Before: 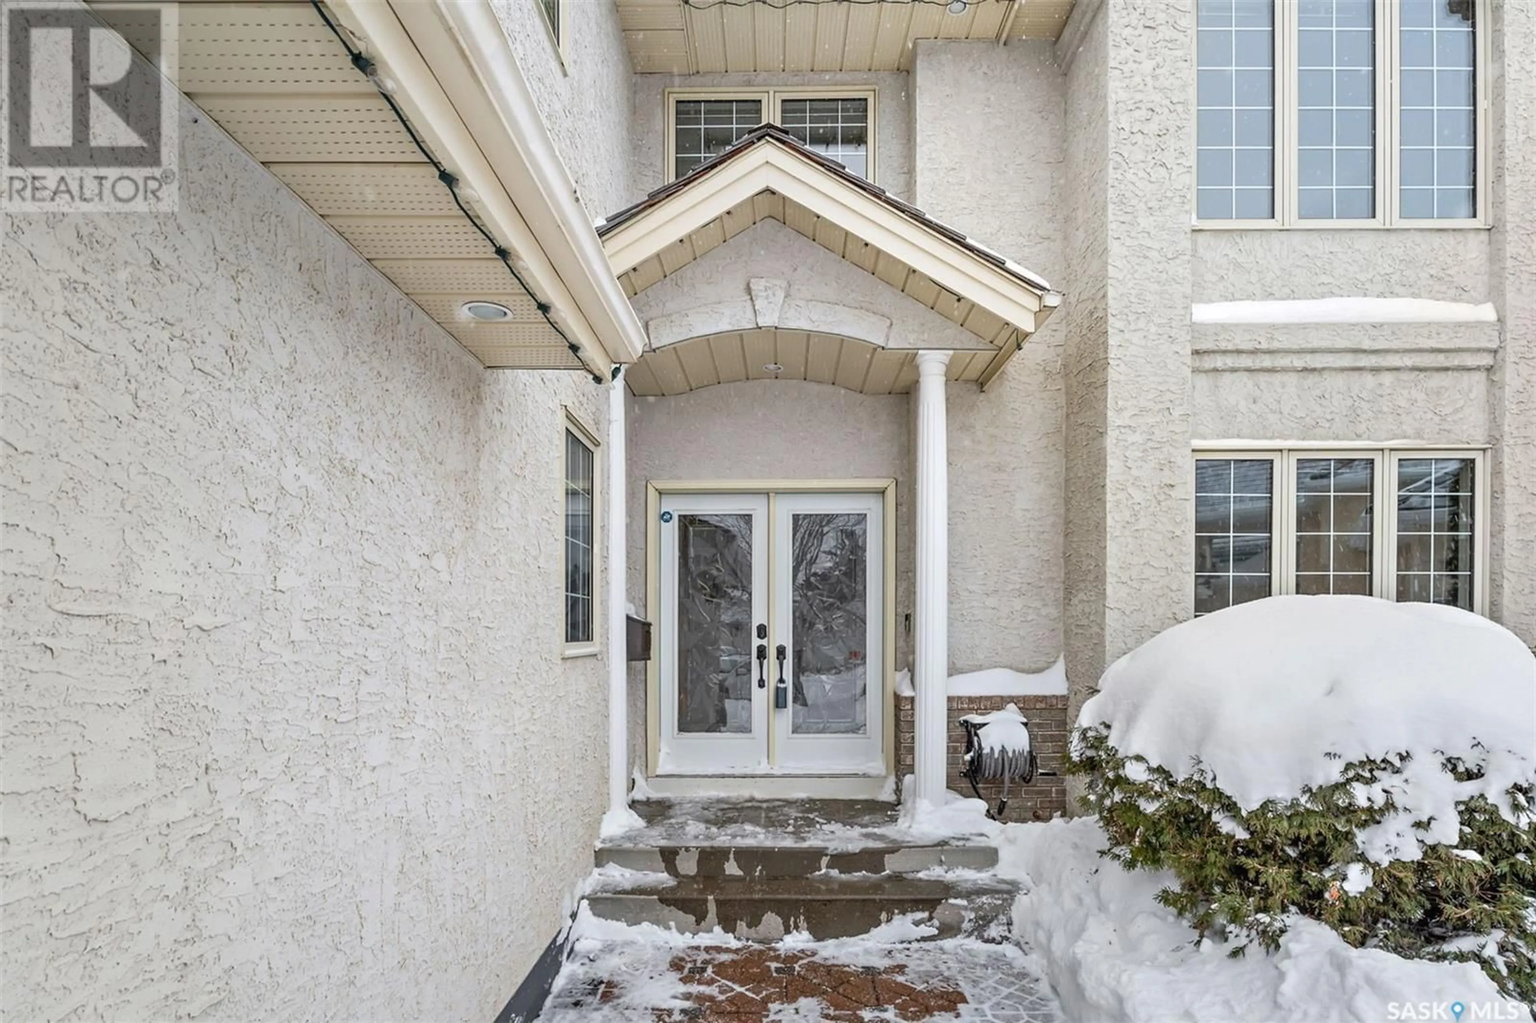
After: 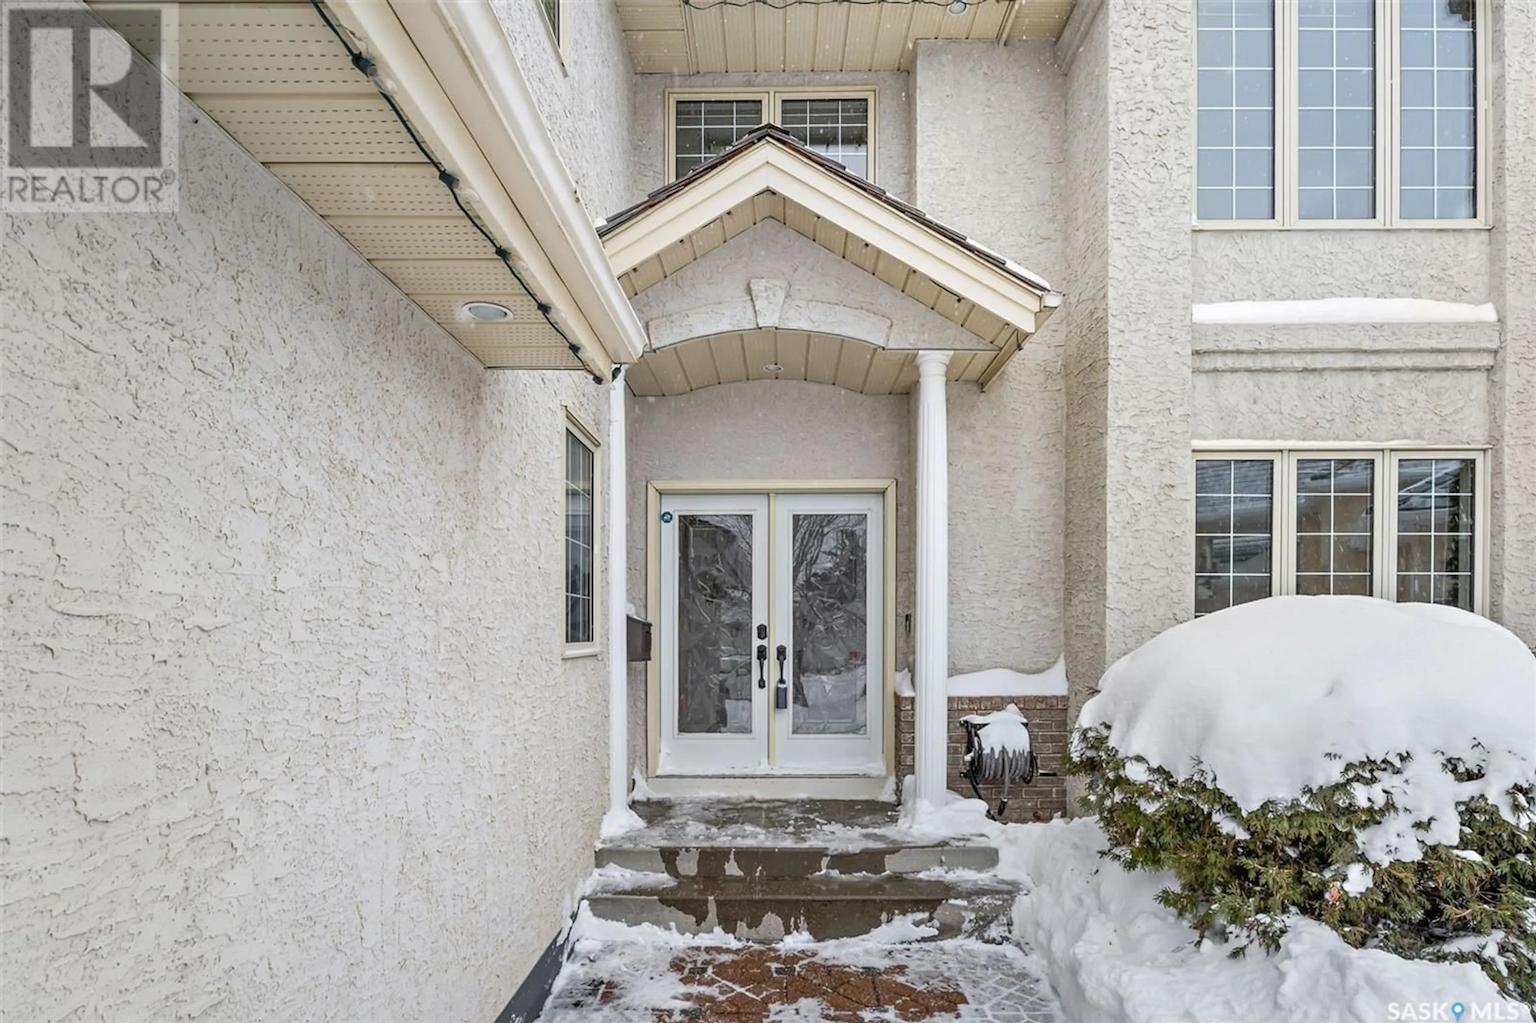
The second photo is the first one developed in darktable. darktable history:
exposure: exposure -0.026 EV, compensate exposure bias true, compensate highlight preservation false
